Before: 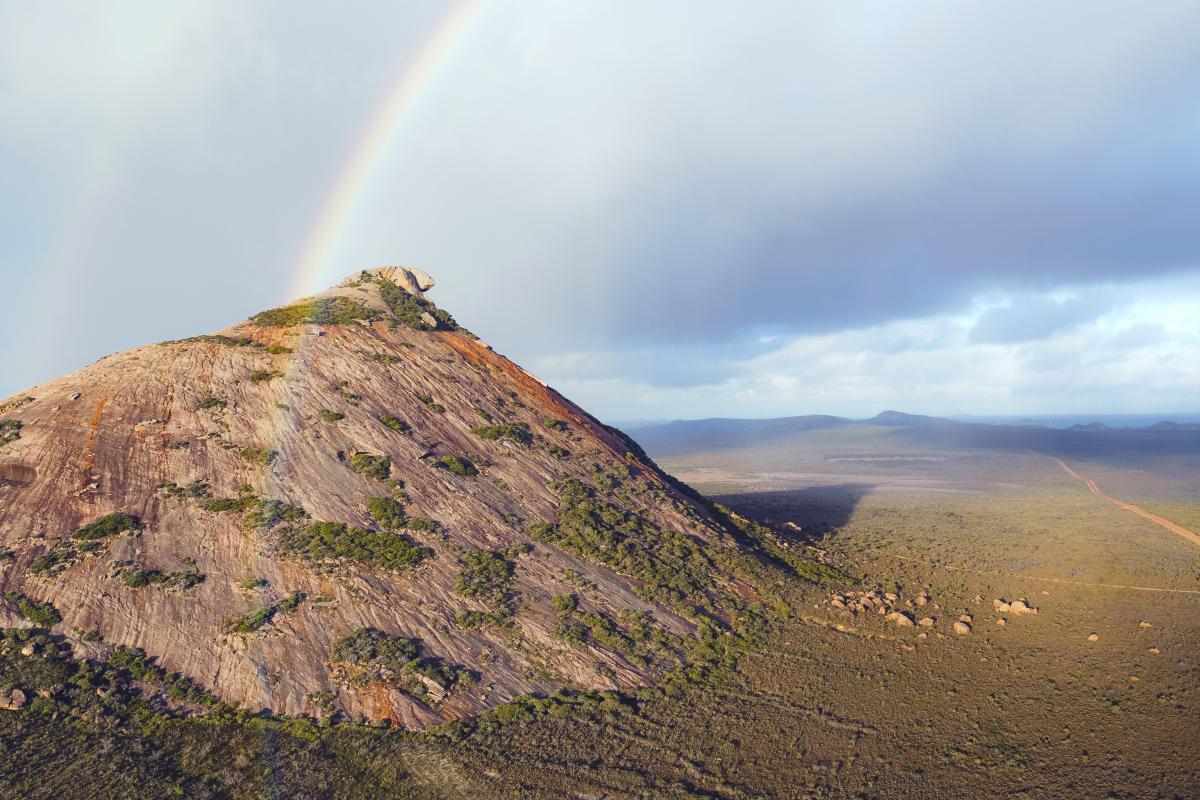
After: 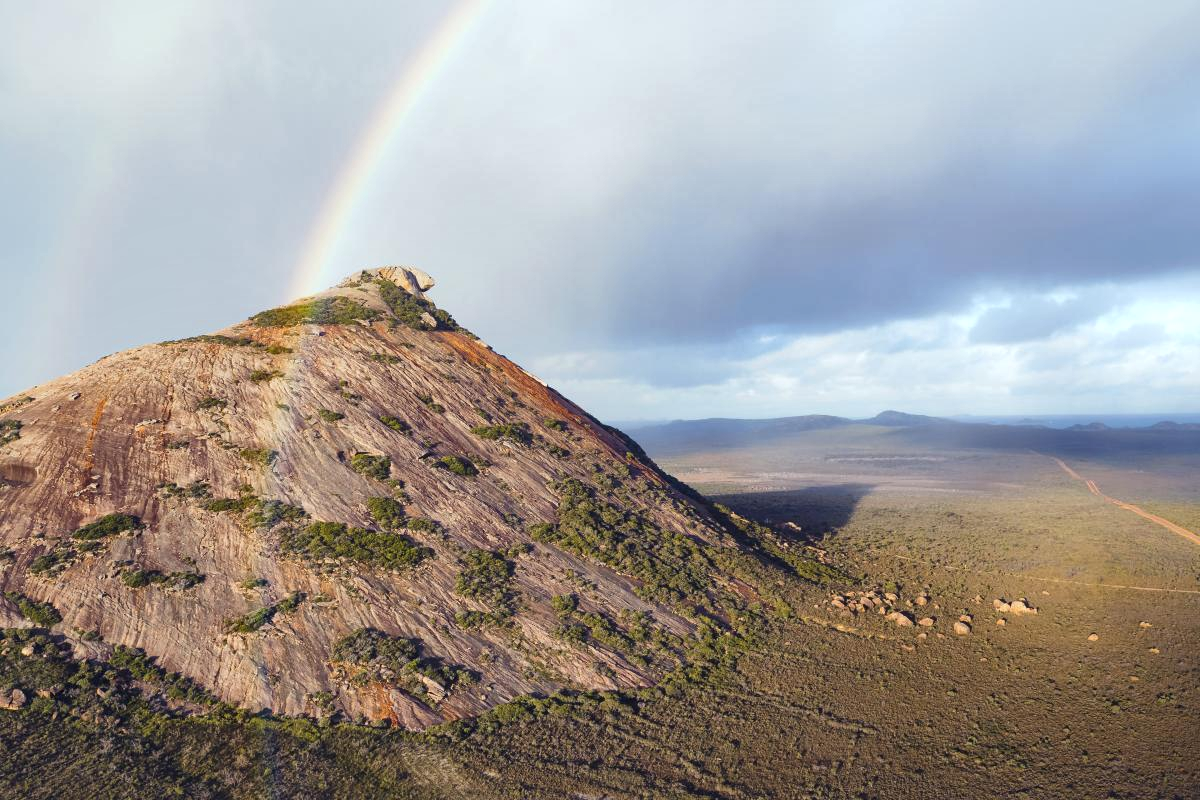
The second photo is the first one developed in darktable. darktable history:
local contrast: mode bilateral grid, contrast 19, coarseness 49, detail 132%, midtone range 0.2
